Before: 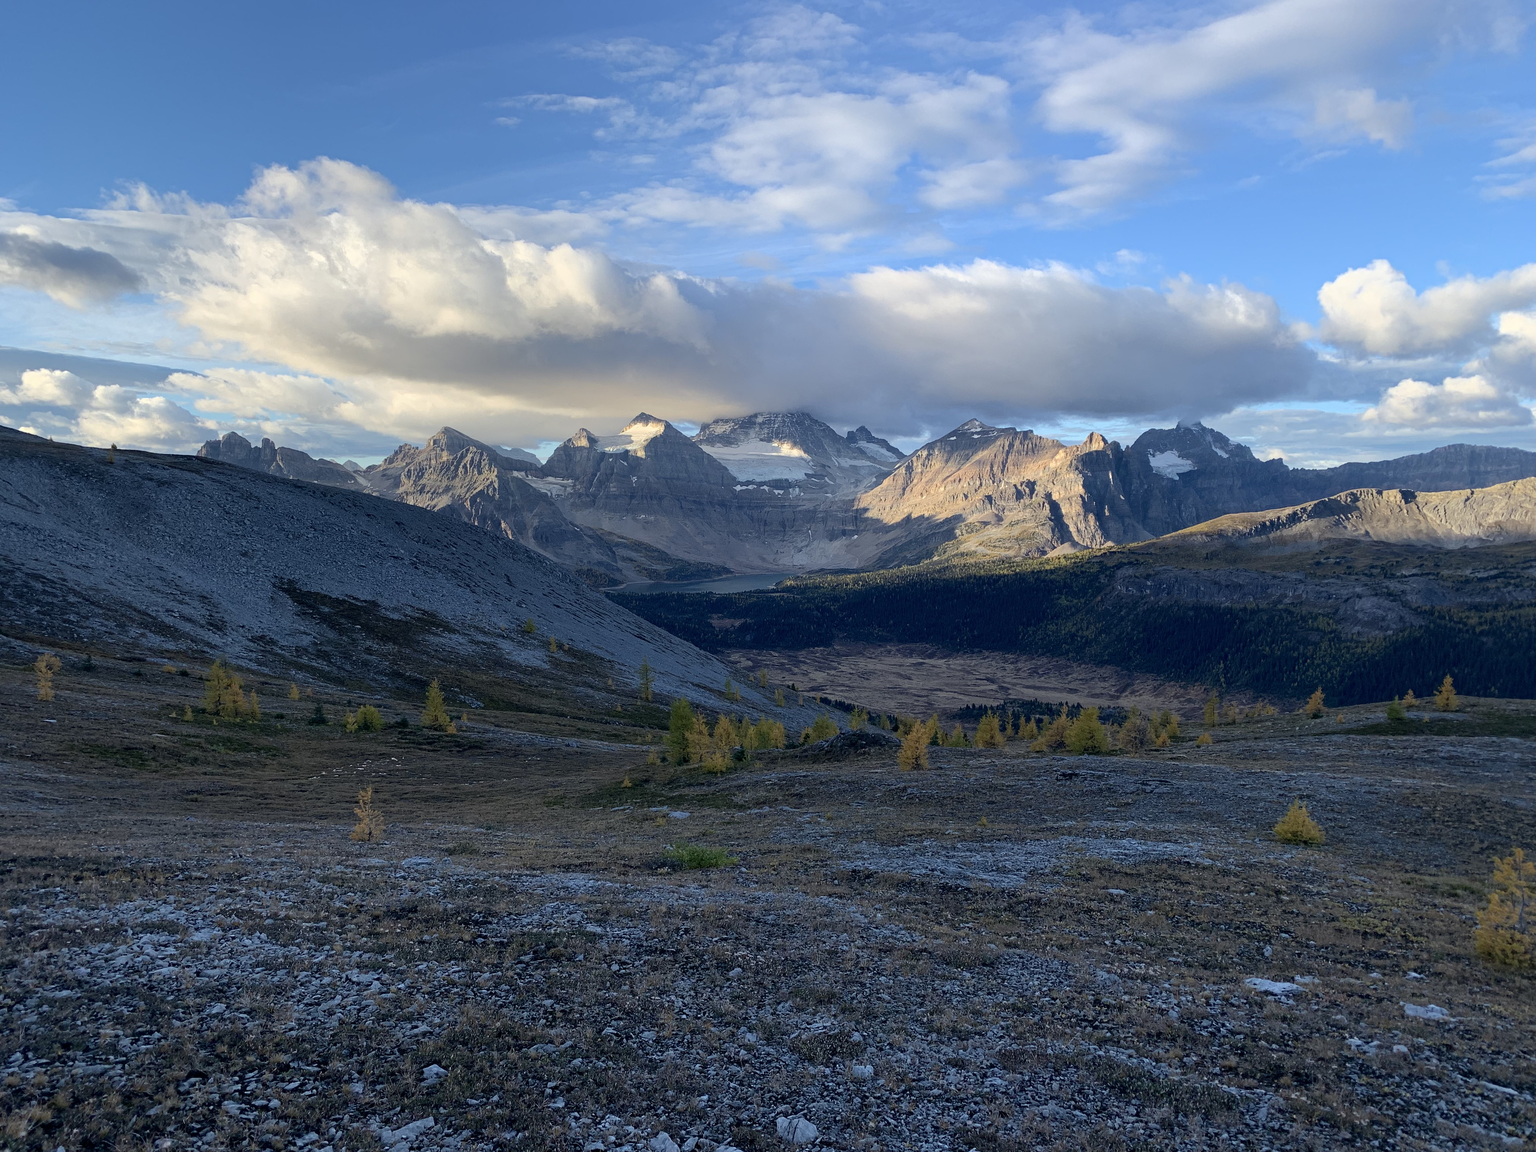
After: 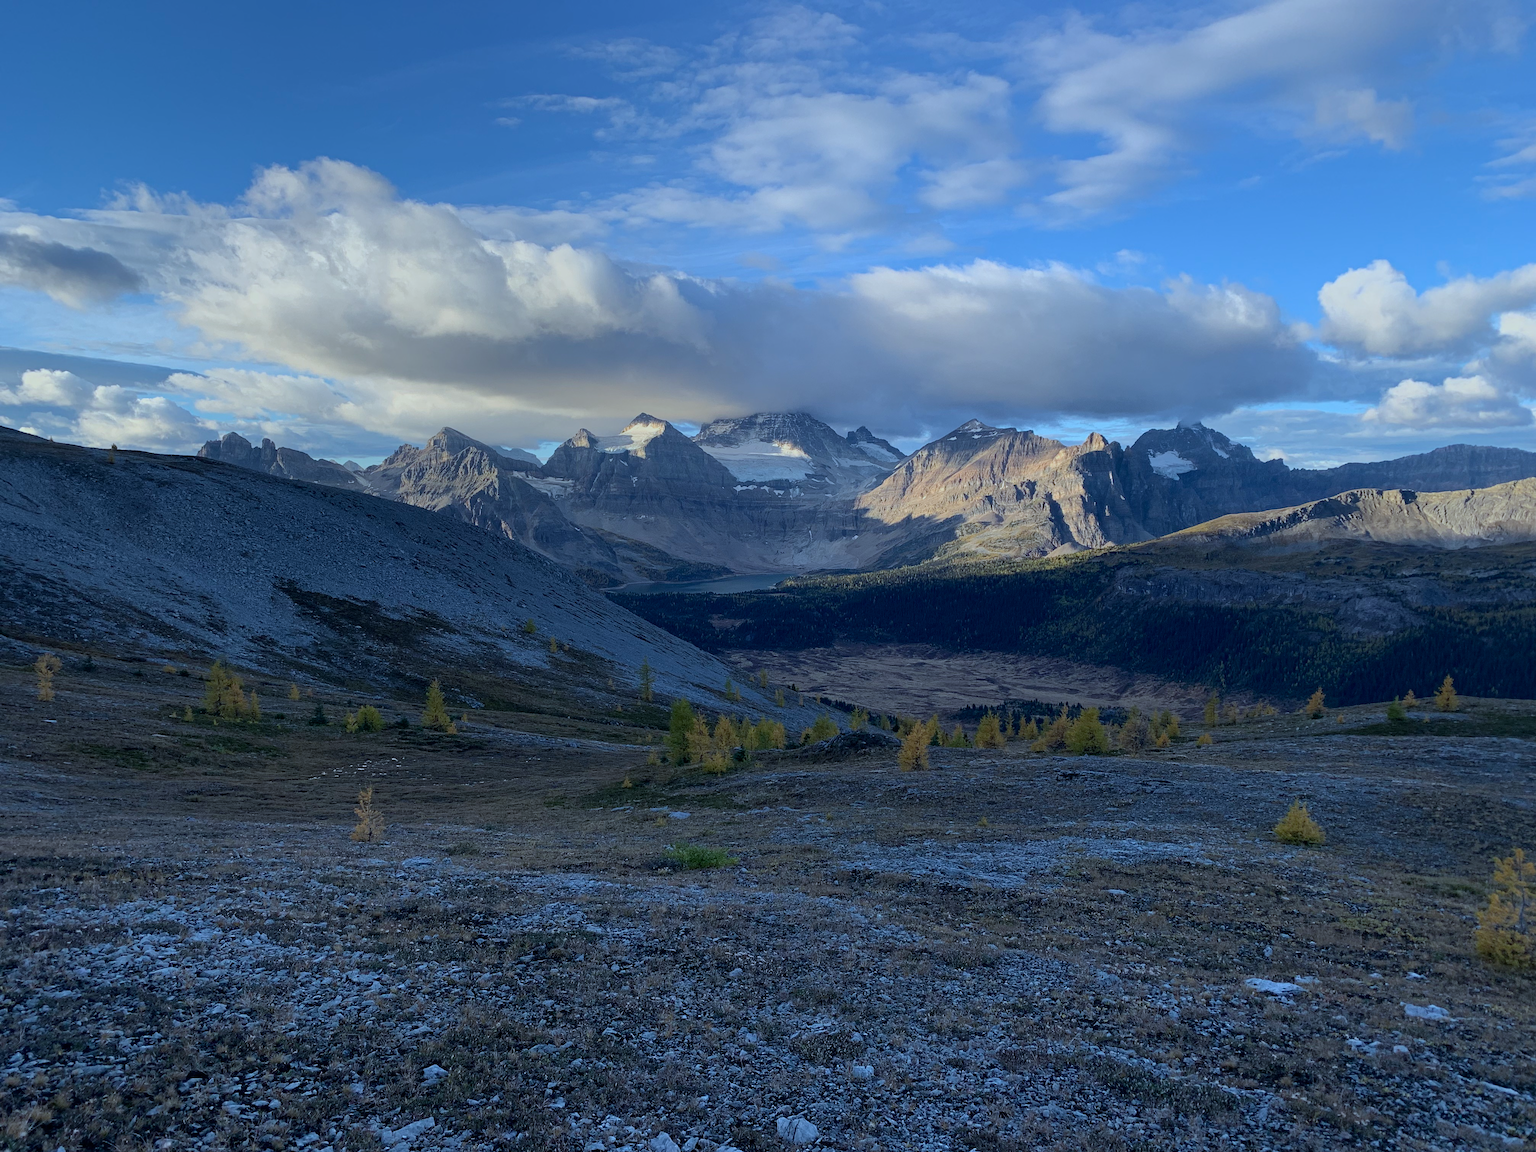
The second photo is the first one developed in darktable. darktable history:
graduated density: on, module defaults
white balance: red 0.924, blue 1.095
